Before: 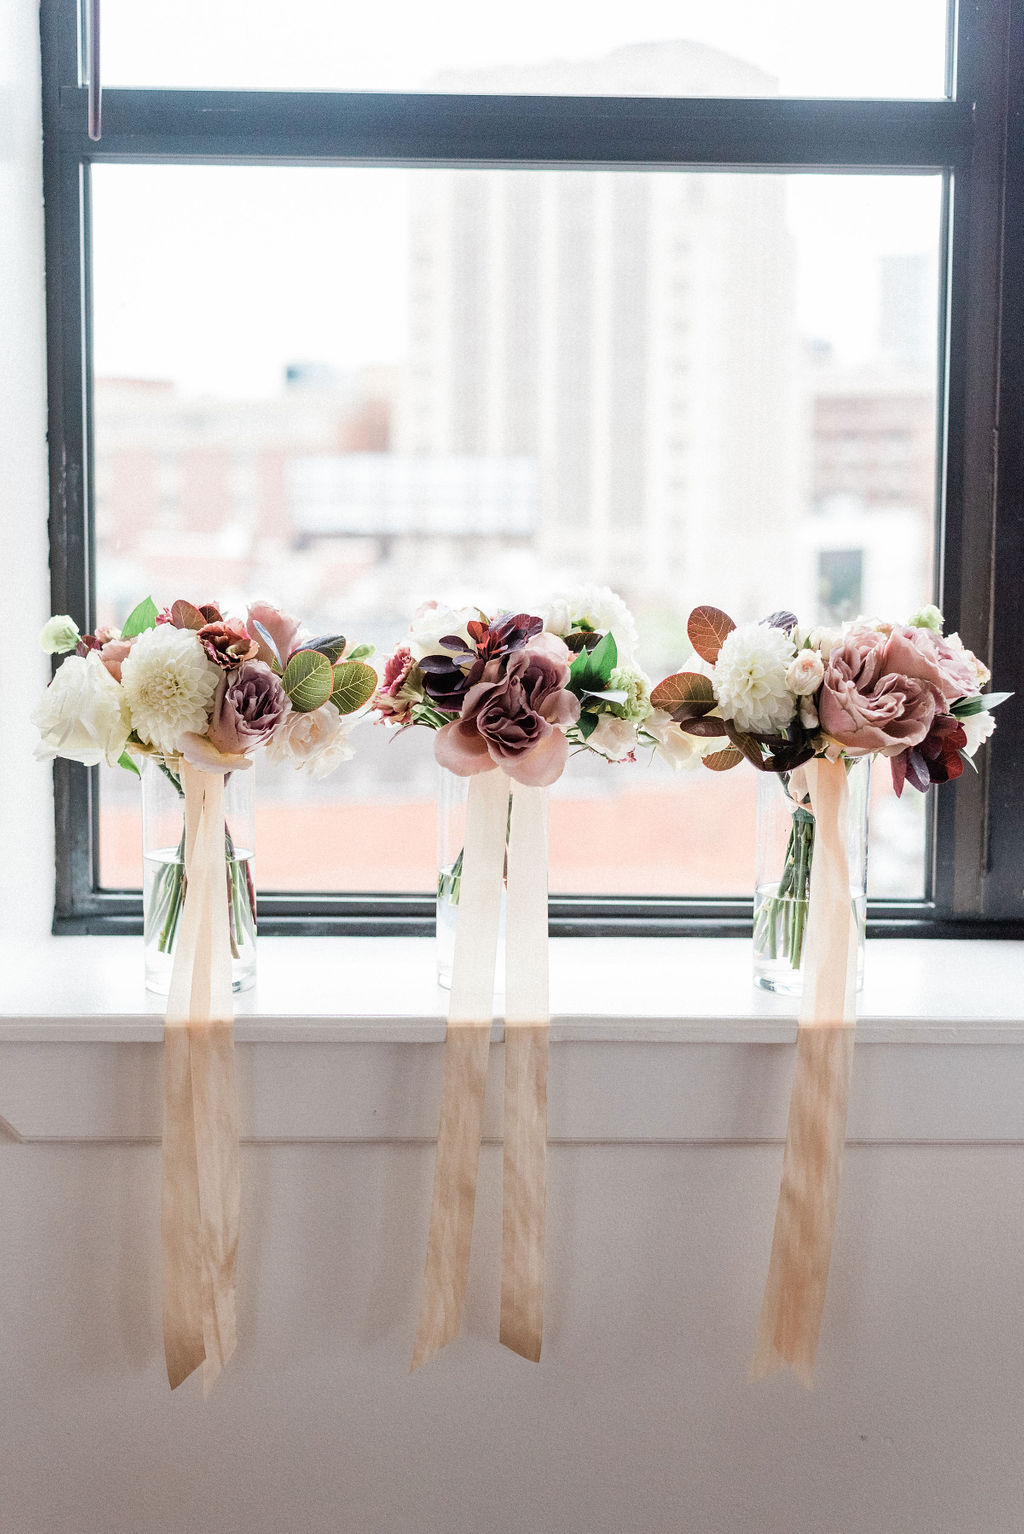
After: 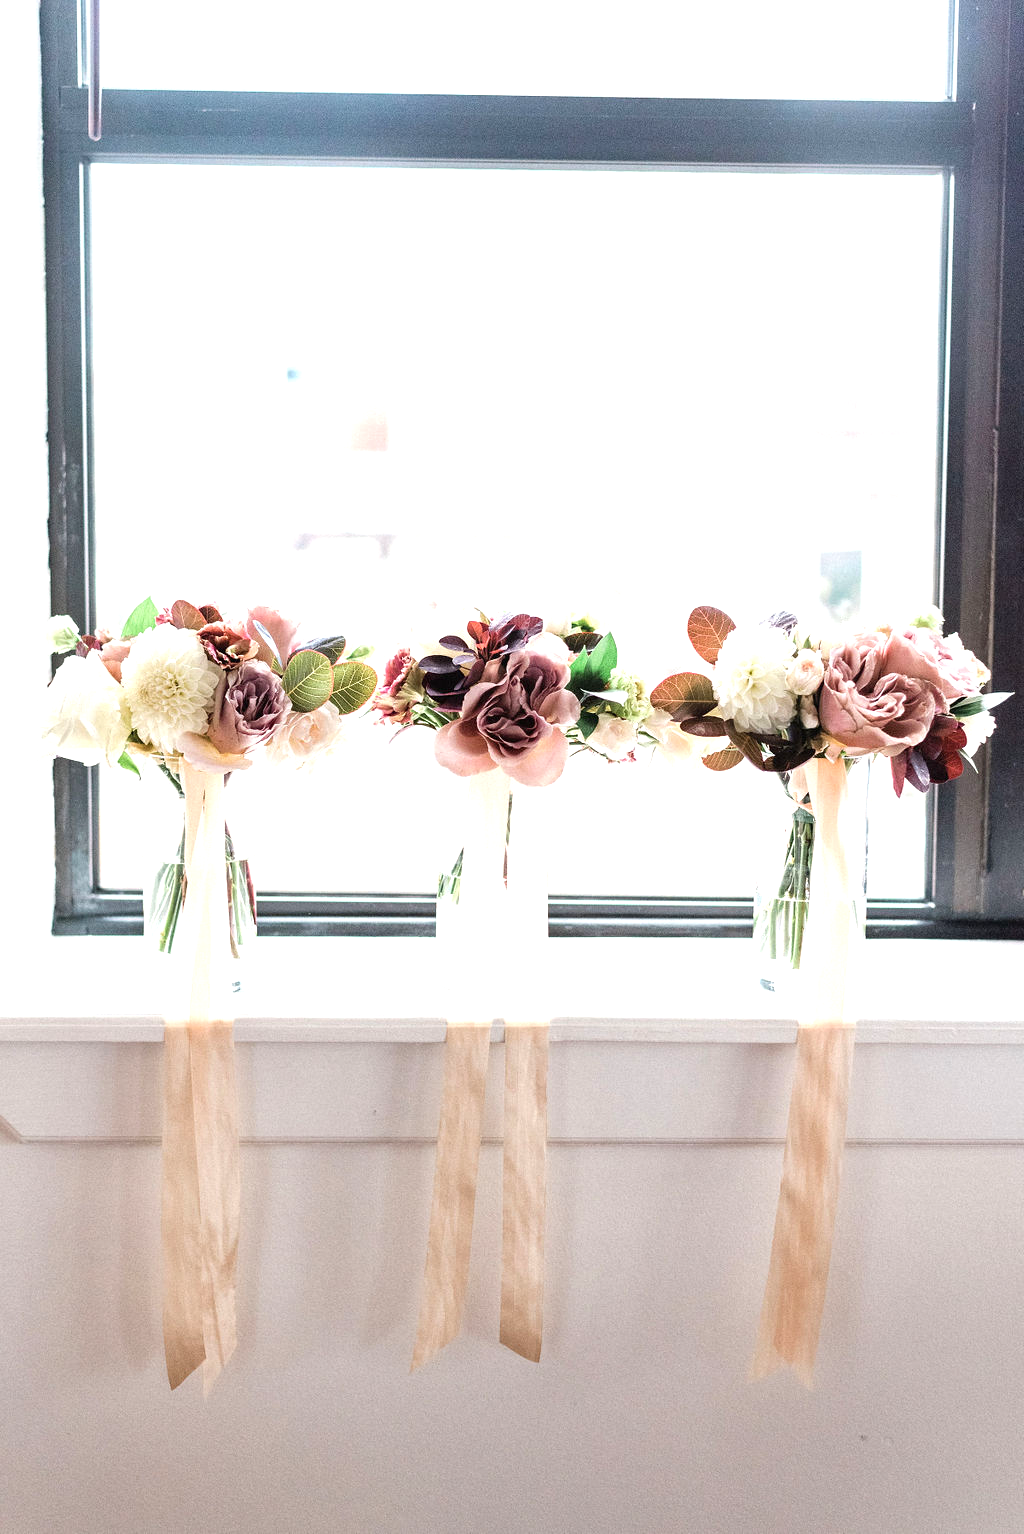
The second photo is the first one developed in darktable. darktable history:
exposure: black level correction 0, exposure 0.7 EV, compensate exposure bias true, compensate highlight preservation false
color calibration: illuminant custom, x 0.345, y 0.359, temperature 5051.47 K
